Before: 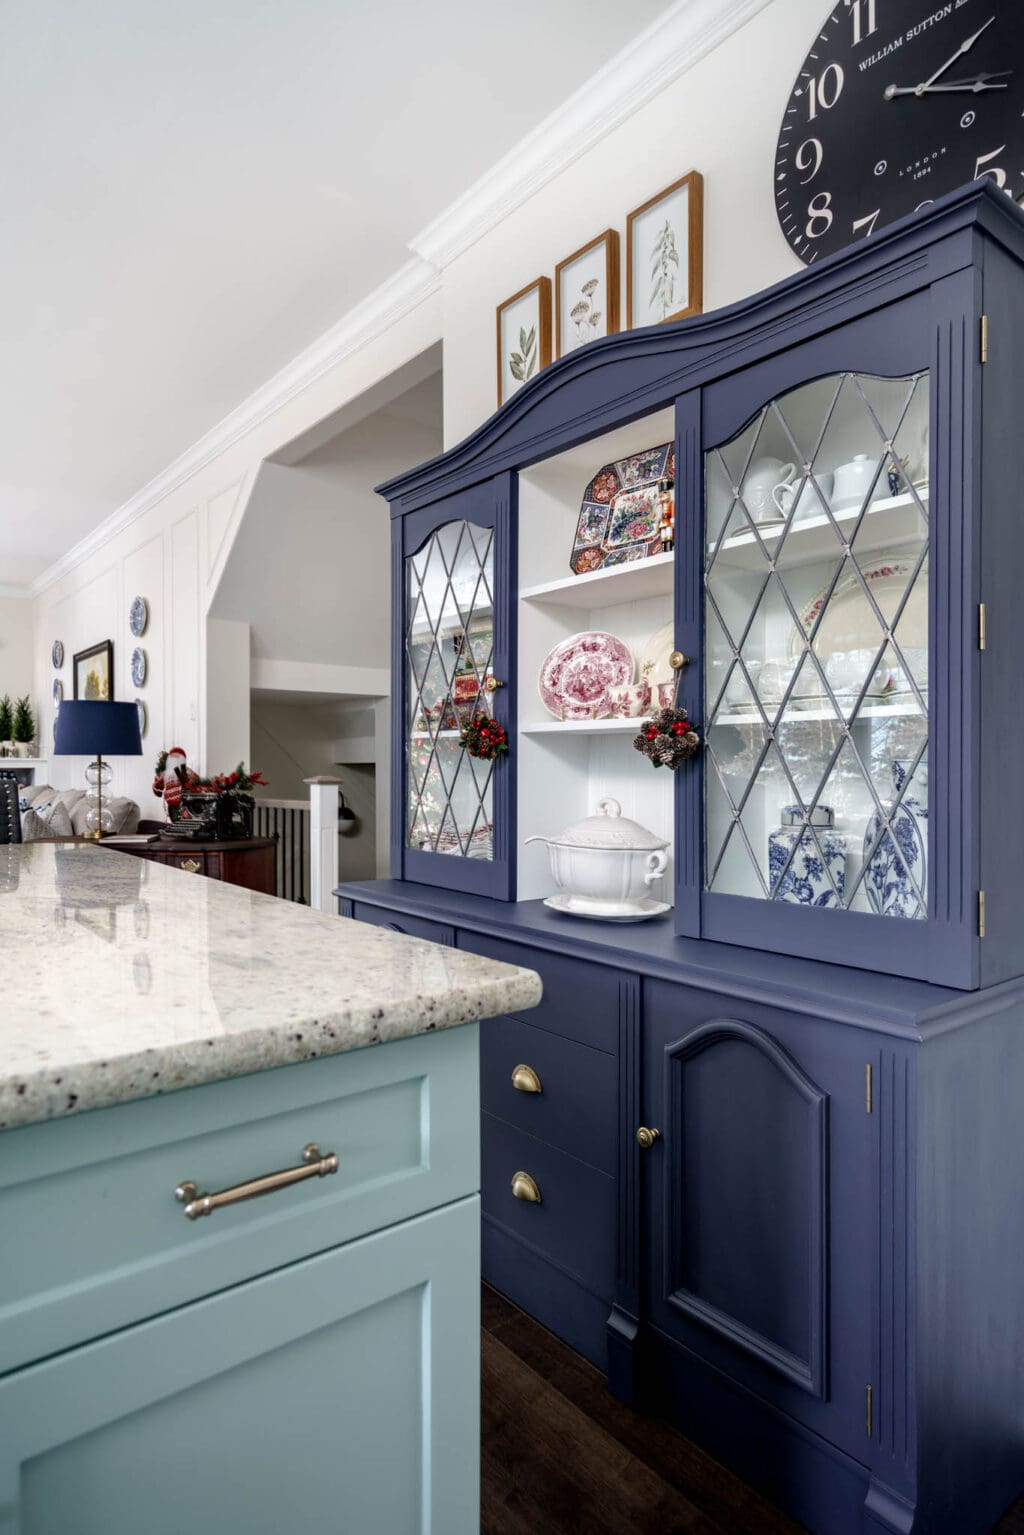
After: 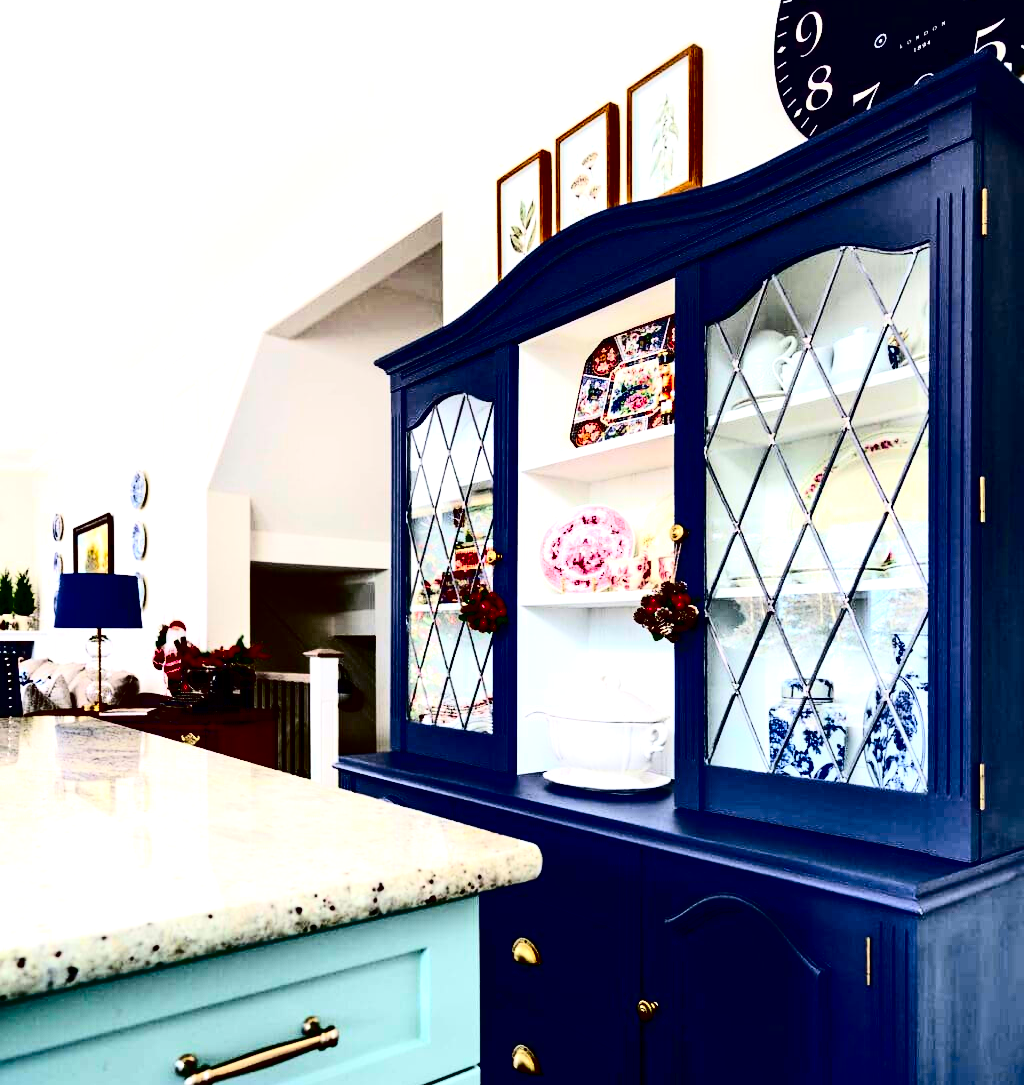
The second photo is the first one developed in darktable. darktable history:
exposure: exposure 0.785 EV, compensate highlight preservation false
crop and rotate: top 8.293%, bottom 20.996%
contrast brightness saturation: contrast 0.77, brightness -1, saturation 1
